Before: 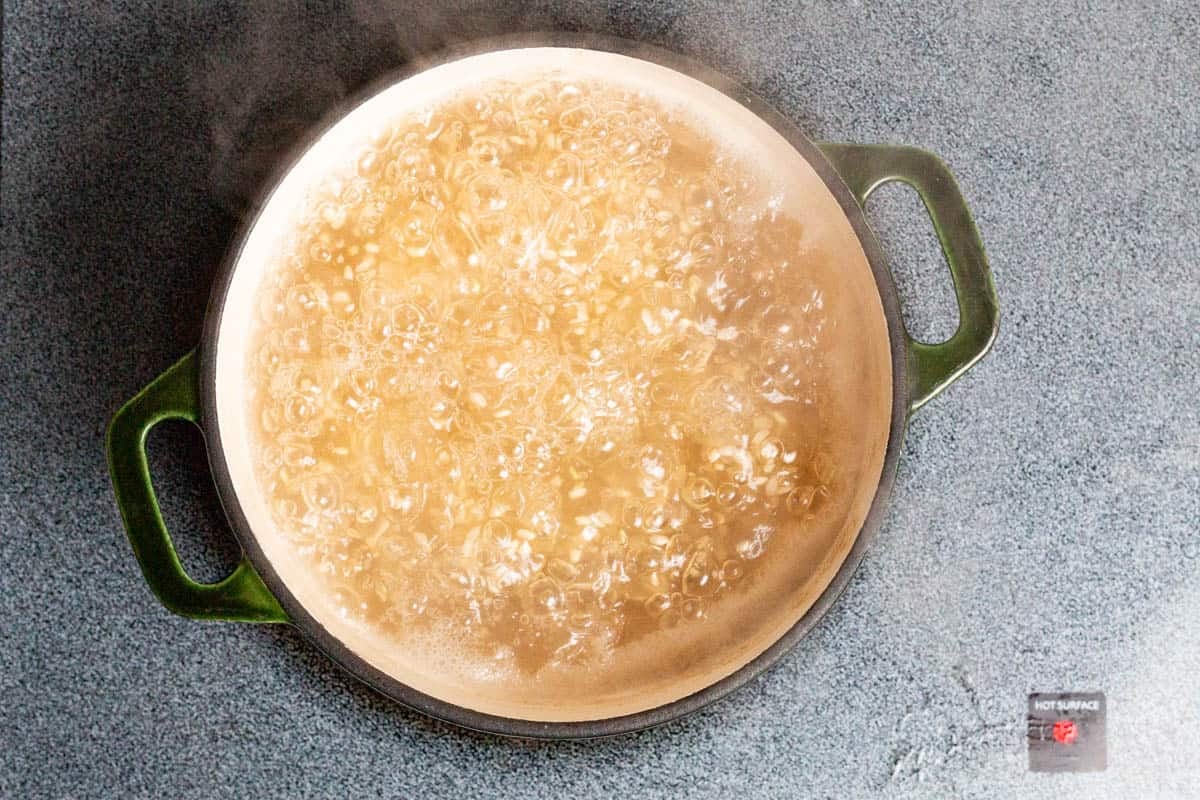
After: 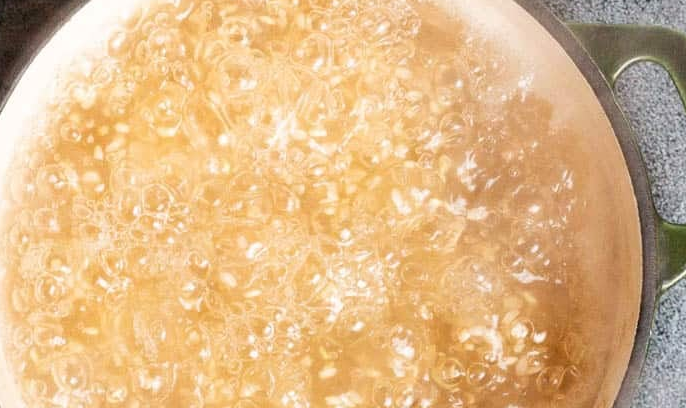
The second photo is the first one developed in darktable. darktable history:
crop: left 20.838%, top 15.098%, right 21.809%, bottom 33.789%
